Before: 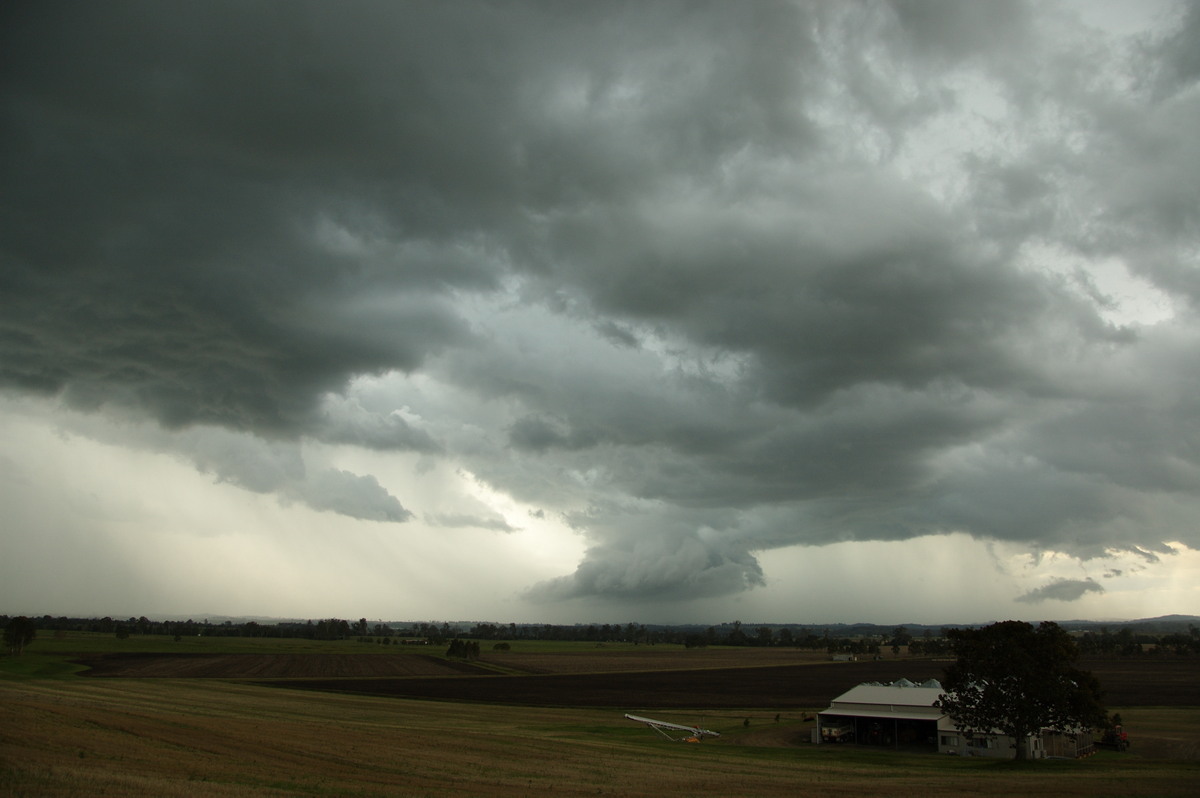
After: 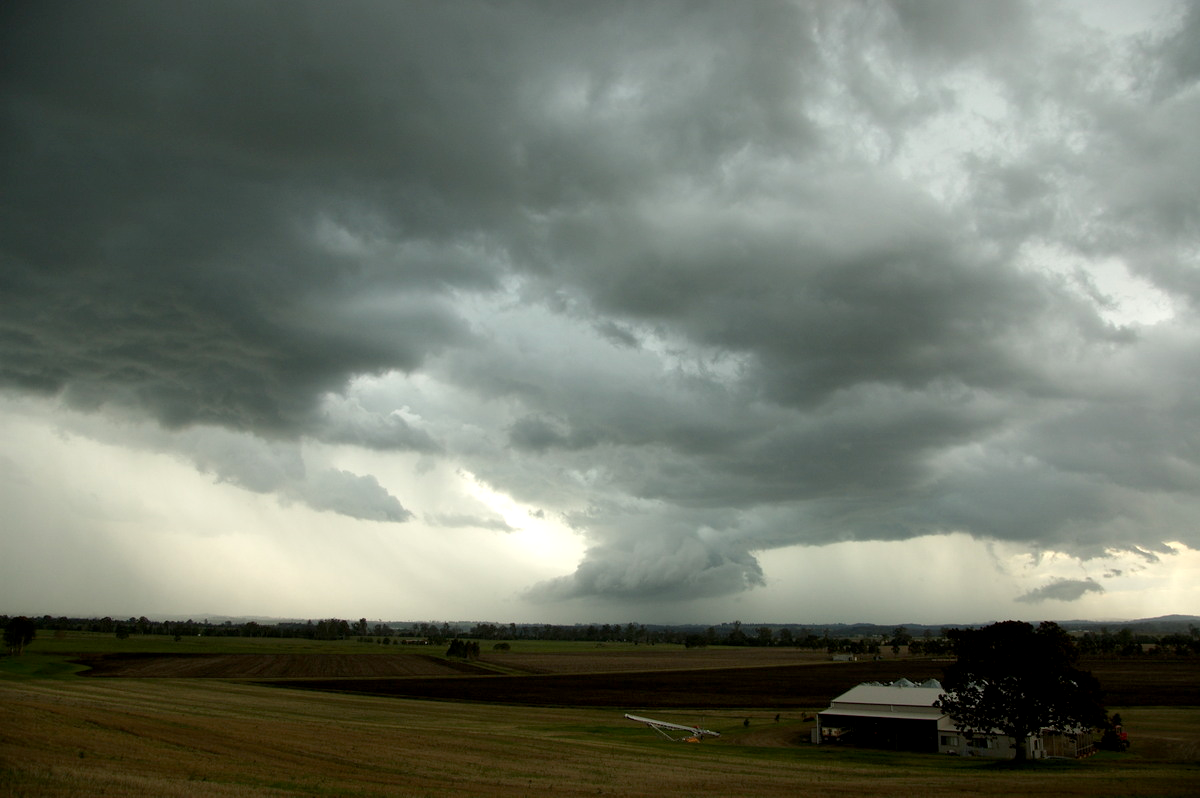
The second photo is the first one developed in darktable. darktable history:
exposure: black level correction 0.005, exposure 0.282 EV, compensate exposure bias true, compensate highlight preservation false
